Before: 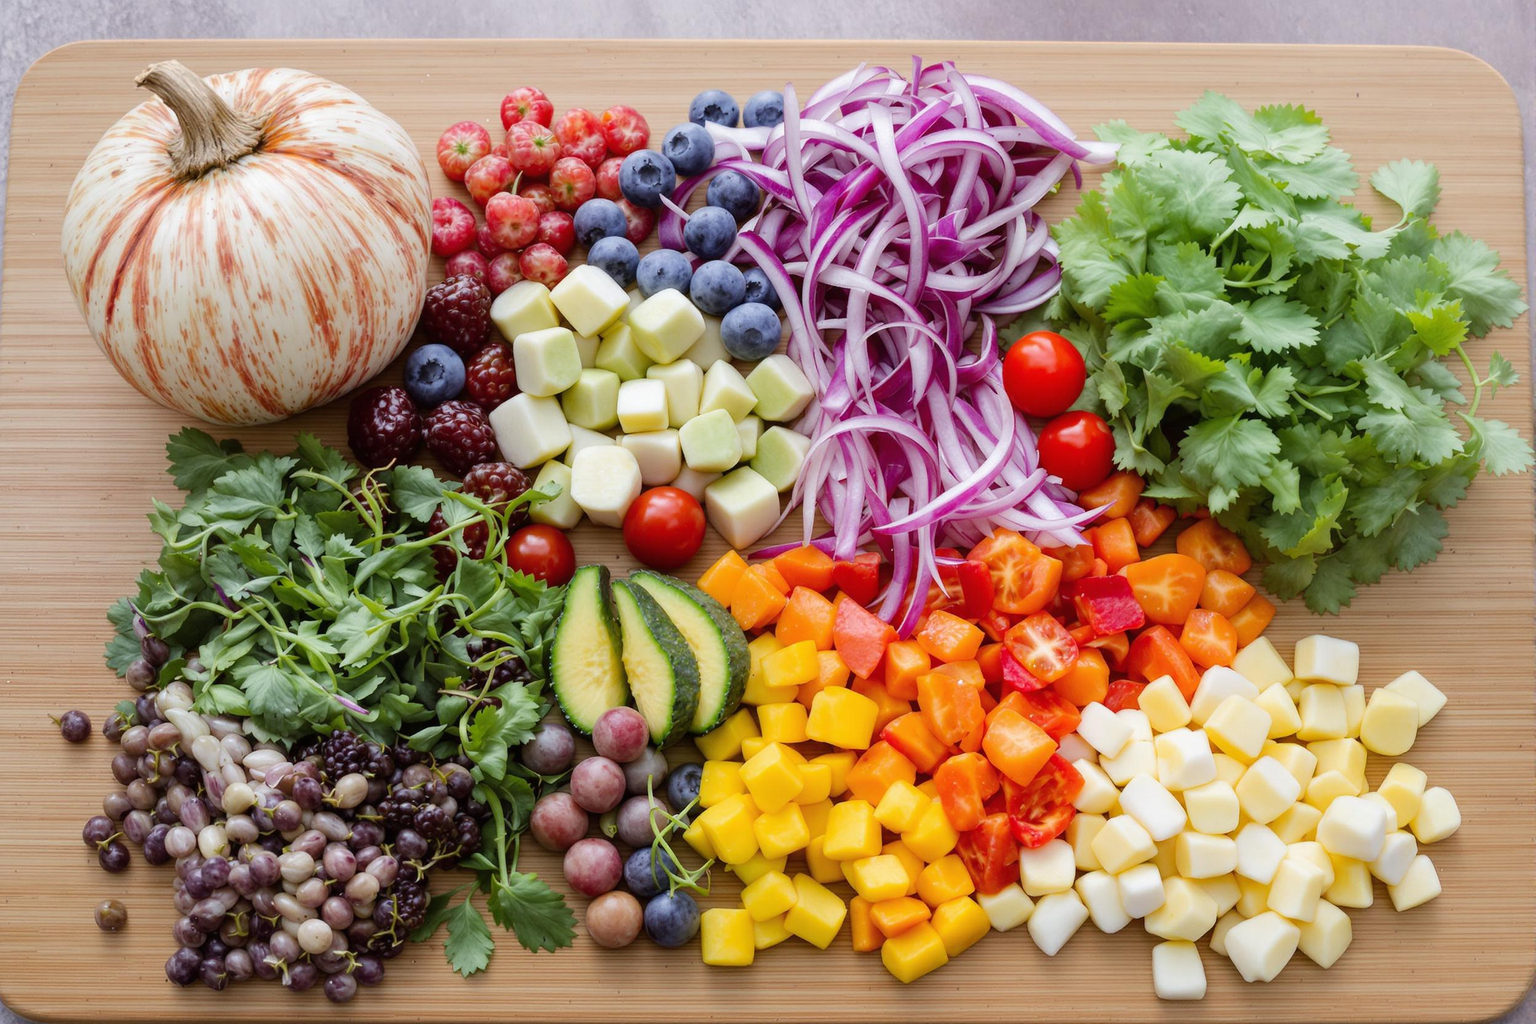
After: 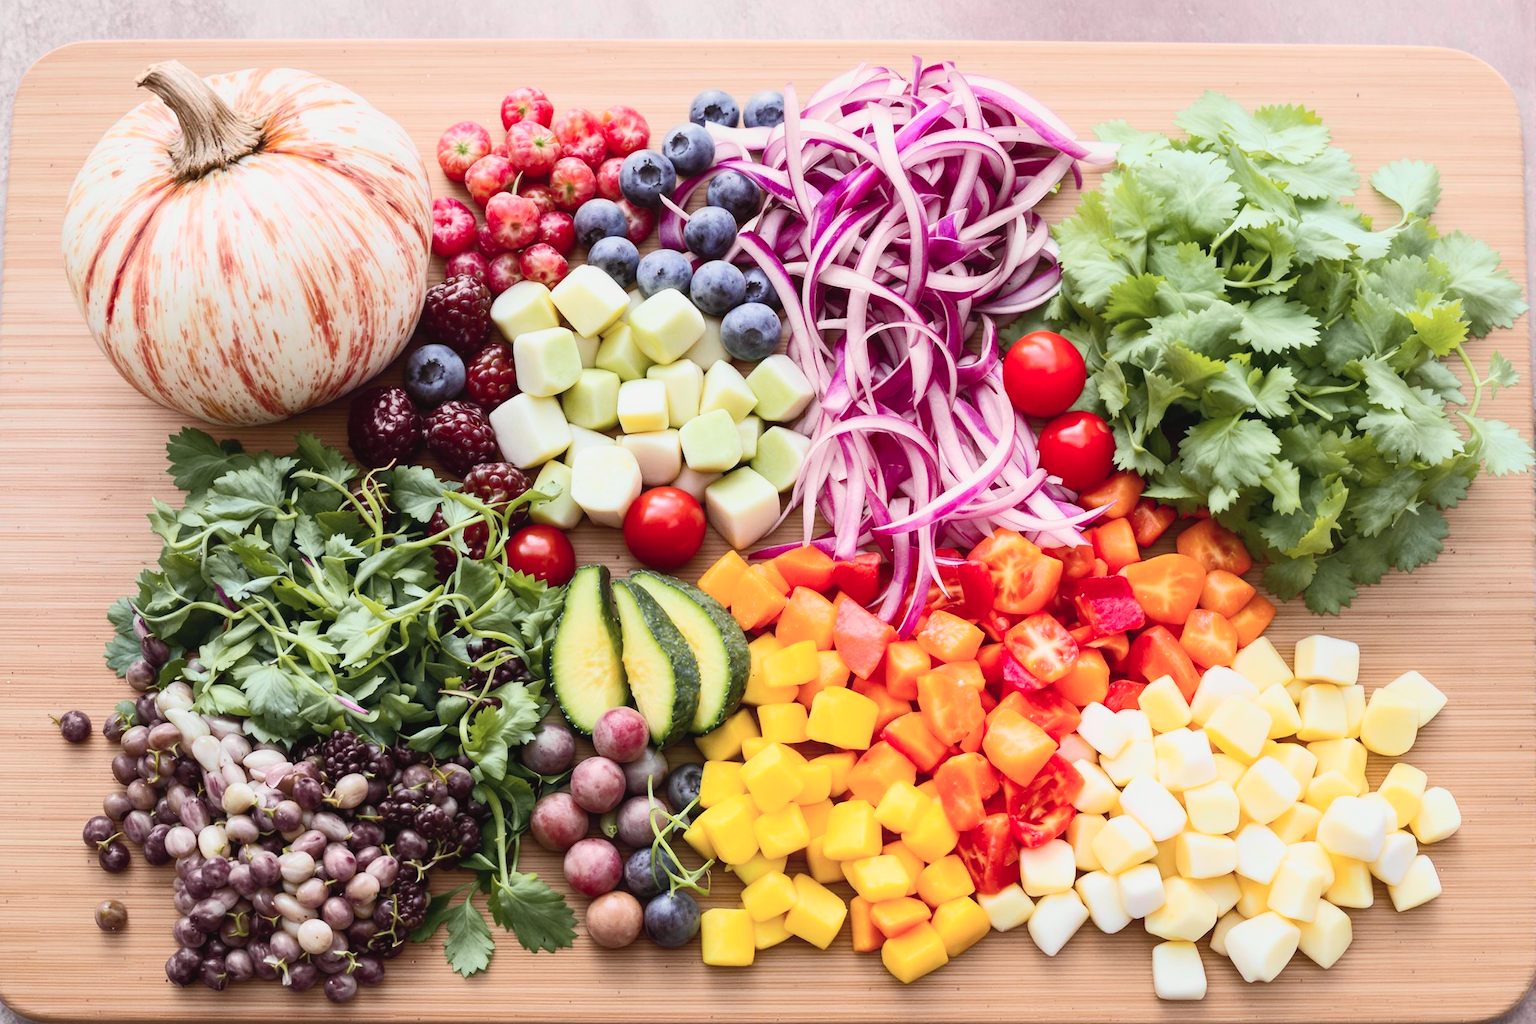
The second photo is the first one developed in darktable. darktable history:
tone curve: curves: ch0 [(0, 0.026) (0.172, 0.194) (0.398, 0.437) (0.469, 0.544) (0.612, 0.741) (0.845, 0.926) (1, 0.968)]; ch1 [(0, 0) (0.437, 0.453) (0.472, 0.467) (0.502, 0.502) (0.531, 0.546) (0.574, 0.583) (0.617, 0.64) (0.699, 0.749) (0.859, 0.919) (1, 1)]; ch2 [(0, 0) (0.33, 0.301) (0.421, 0.443) (0.476, 0.502) (0.511, 0.504) (0.553, 0.553) (0.595, 0.586) (0.664, 0.664) (1, 1)], color space Lab, independent channels, preserve colors none
color balance rgb: linear chroma grading › global chroma 1.5%, linear chroma grading › mid-tones -1%, perceptual saturation grading › global saturation -3%, perceptual saturation grading › shadows -2%
